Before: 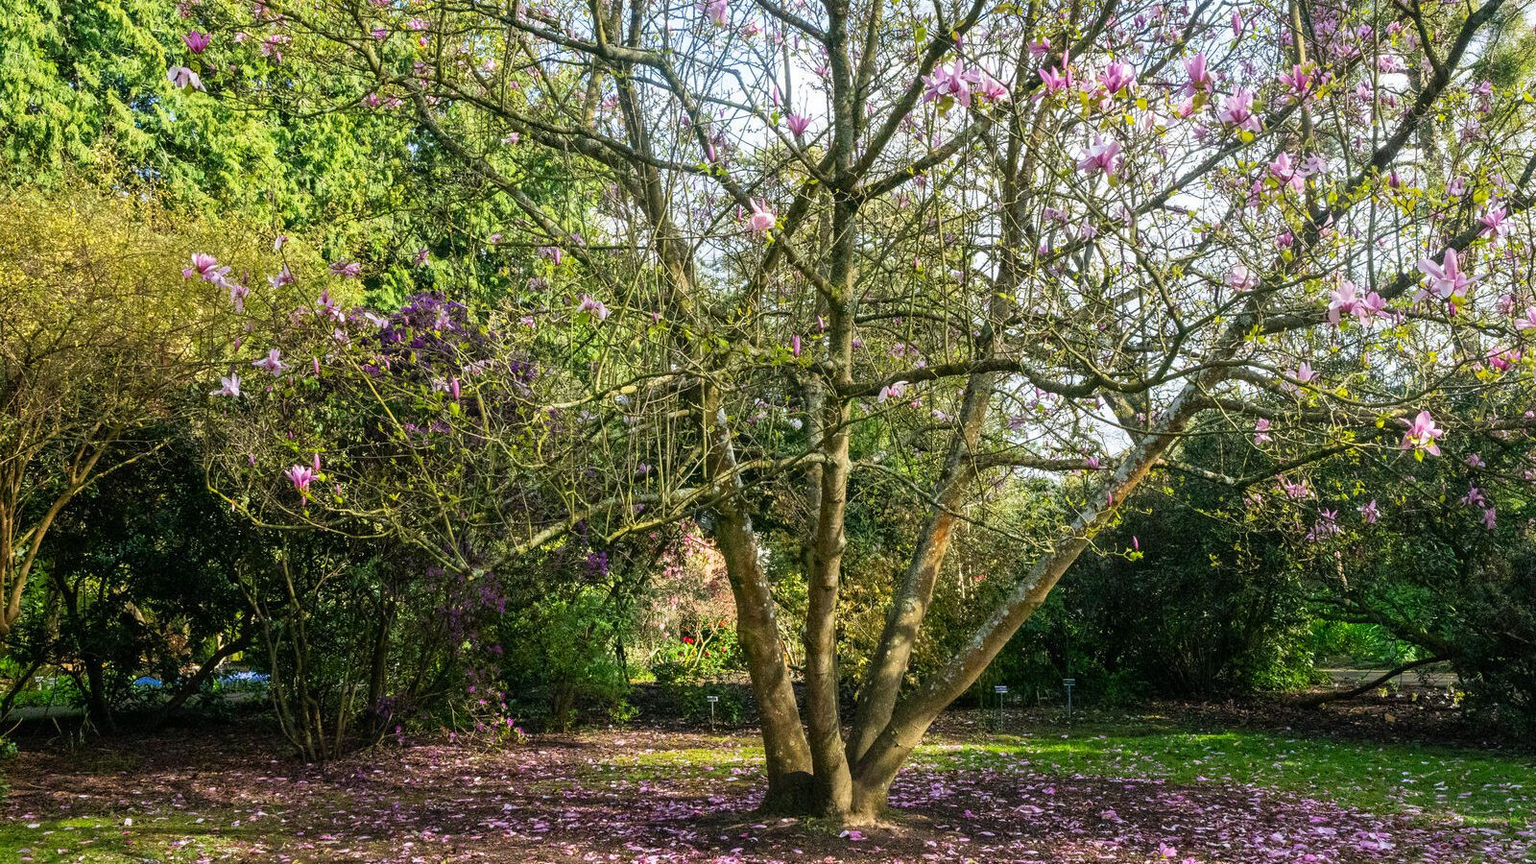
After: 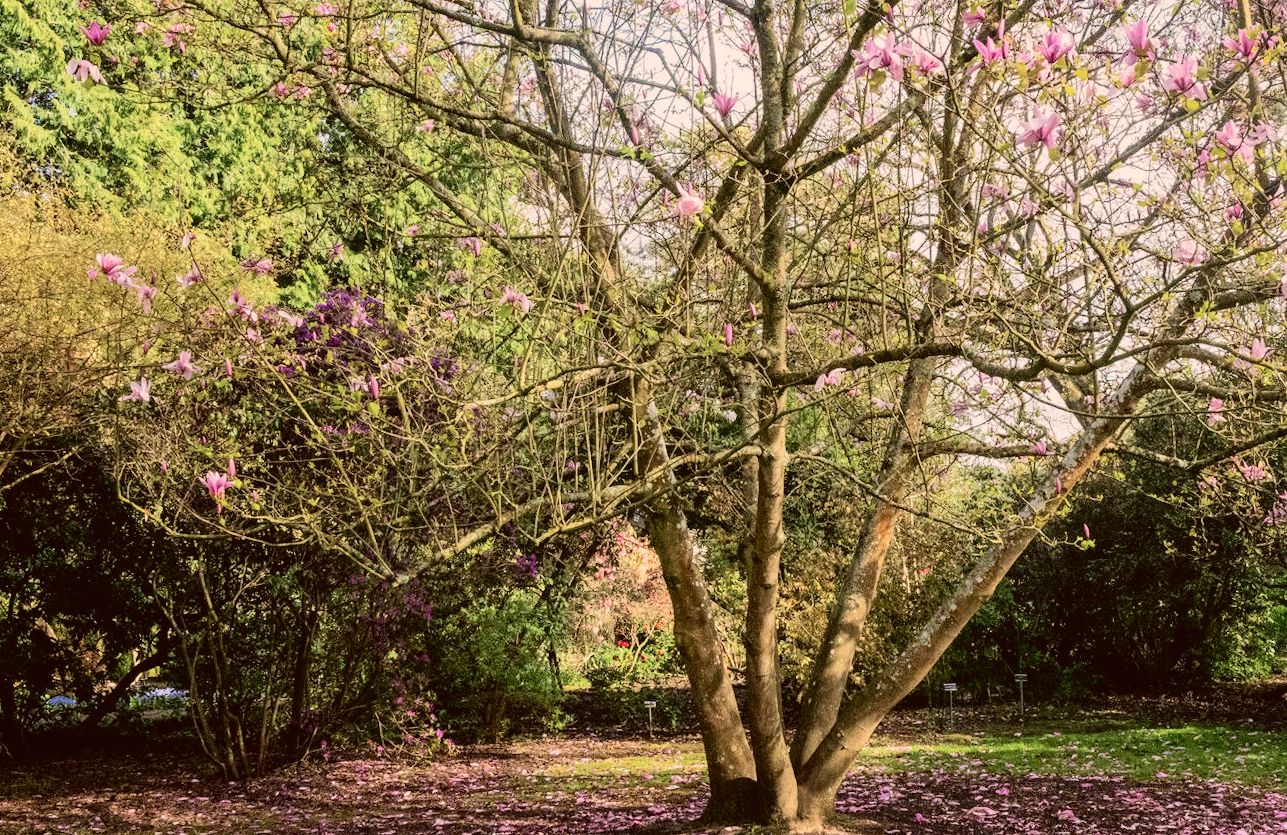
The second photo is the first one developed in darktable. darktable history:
crop and rotate: angle 1.41°, left 4.345%, top 0.823%, right 11.713%, bottom 2.367%
tone curve: curves: ch0 [(0, 0.019) (0.066, 0.043) (0.189, 0.182) (0.359, 0.417) (0.485, 0.576) (0.656, 0.734) (0.851, 0.861) (0.997, 0.959)]; ch1 [(0, 0) (0.179, 0.123) (0.381, 0.36) (0.425, 0.41) (0.474, 0.472) (0.499, 0.501) (0.514, 0.517) (0.571, 0.584) (0.649, 0.677) (0.812, 0.856) (1, 1)]; ch2 [(0, 0) (0.246, 0.214) (0.421, 0.427) (0.459, 0.484) (0.5, 0.504) (0.518, 0.523) (0.529, 0.544) (0.56, 0.581) (0.617, 0.631) (0.744, 0.734) (0.867, 0.821) (0.993, 0.889)], color space Lab, independent channels, preserve colors none
color correction: highlights a* 10.23, highlights b* 9.65, shadows a* 8.82, shadows b* 7.98, saturation 0.792
